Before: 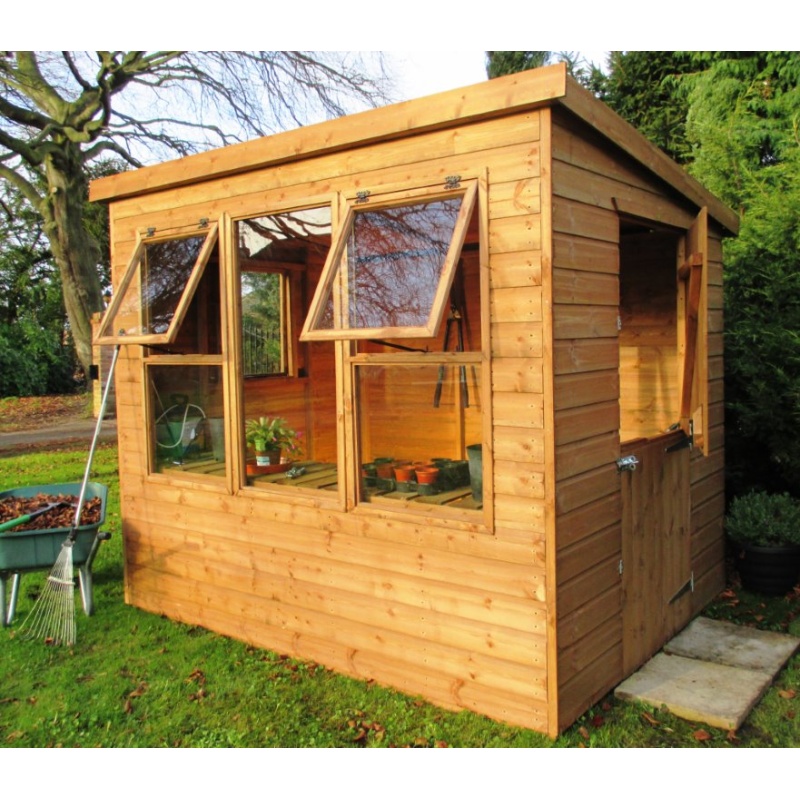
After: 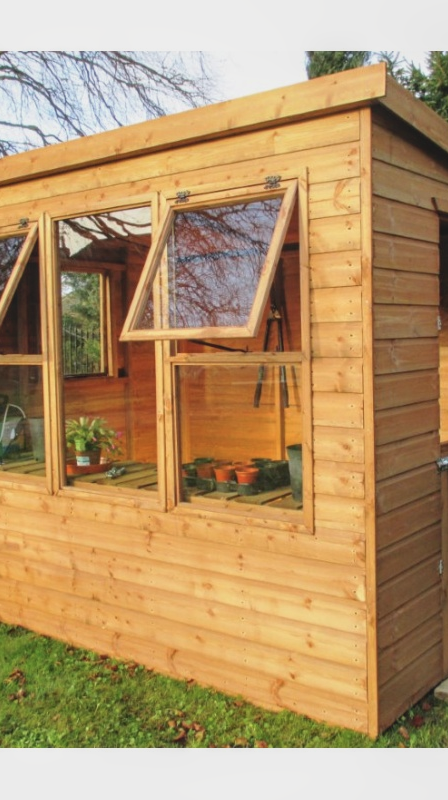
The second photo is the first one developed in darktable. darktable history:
crop and rotate: left 22.545%, right 21.451%
local contrast: on, module defaults
contrast brightness saturation: contrast -0.153, brightness 0.04, saturation -0.117
color correction: highlights b* 0.033, saturation 0.993
